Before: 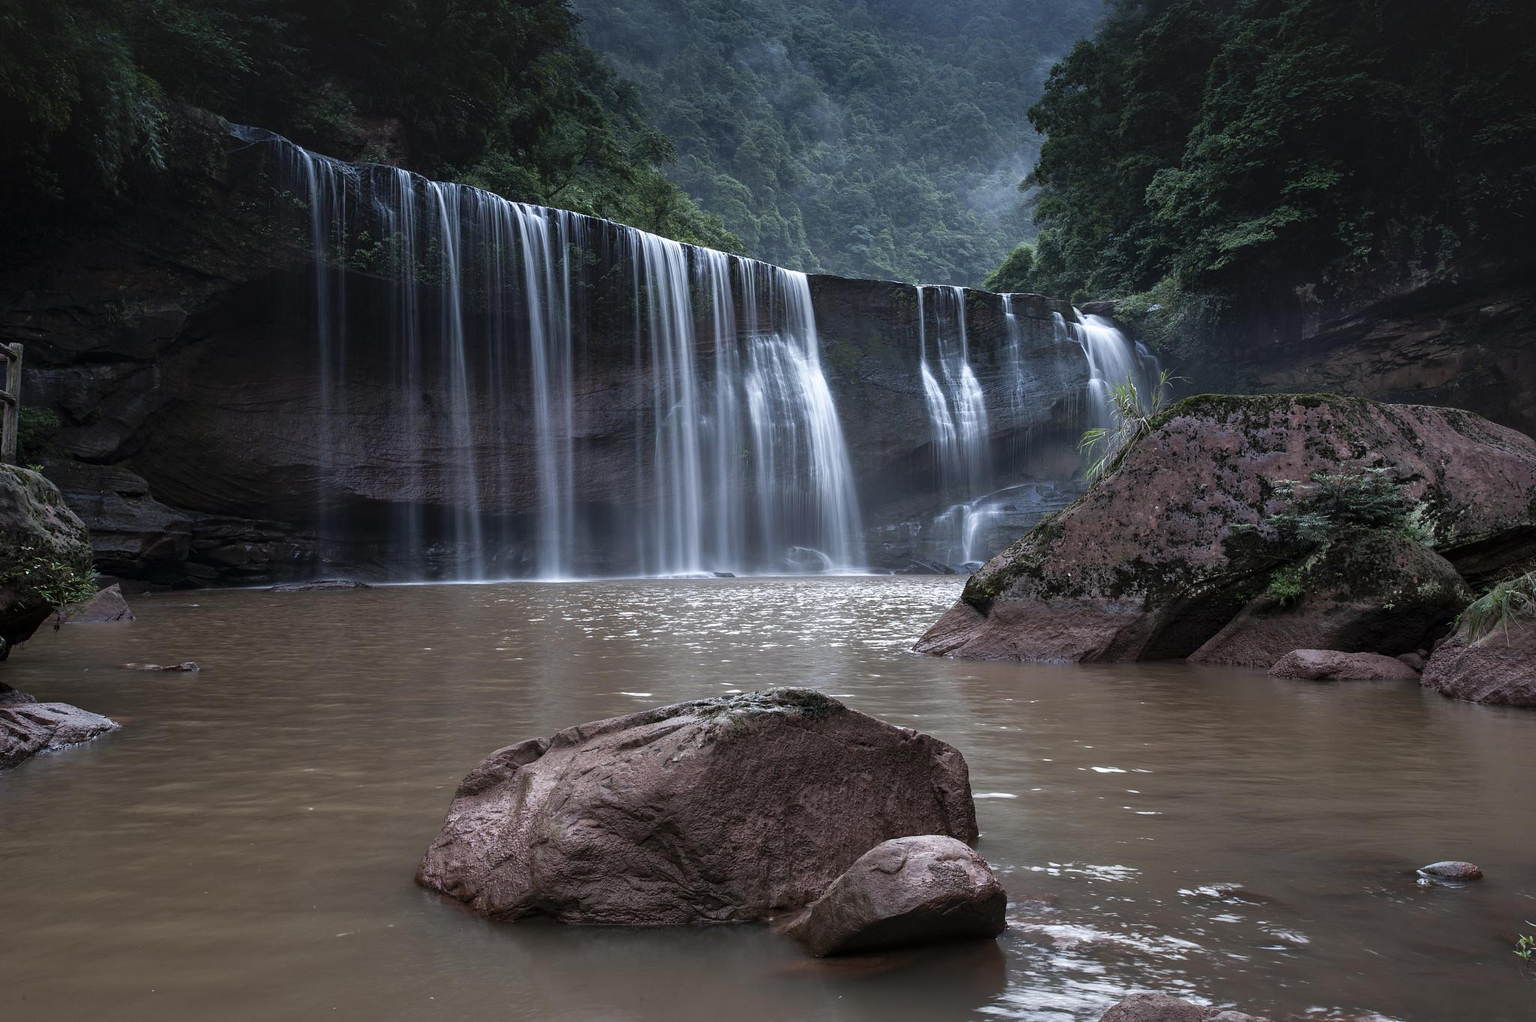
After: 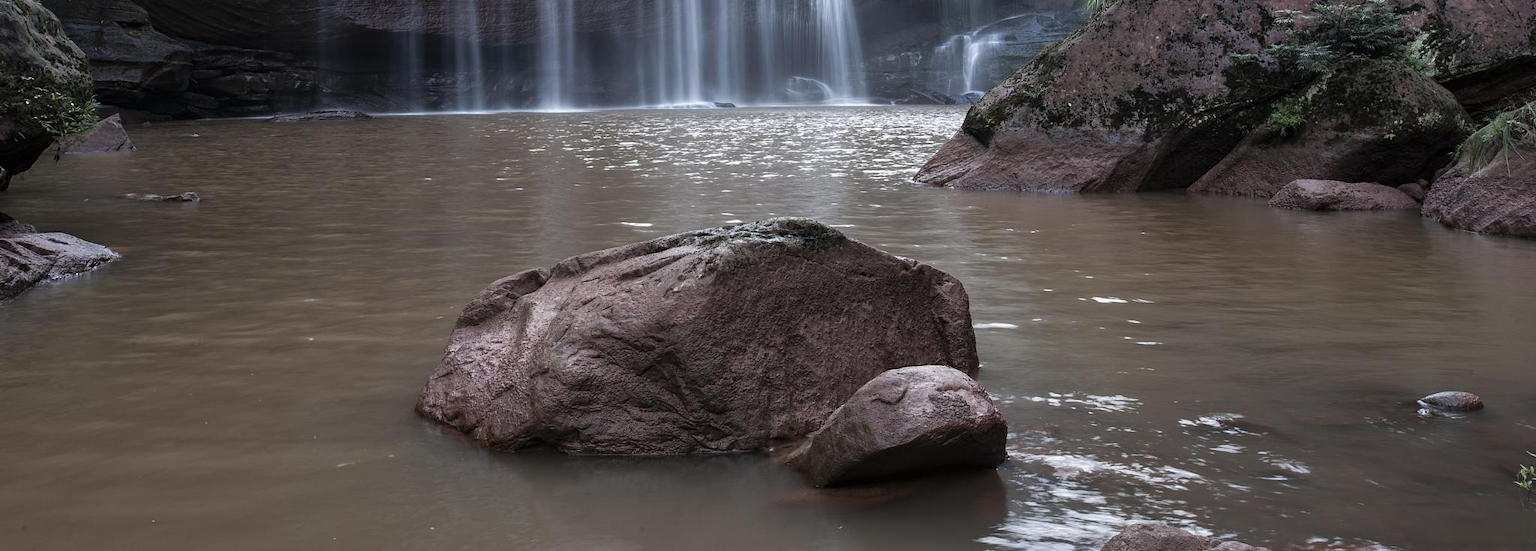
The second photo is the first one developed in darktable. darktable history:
crop and rotate: top 46.056%, right 0.039%
